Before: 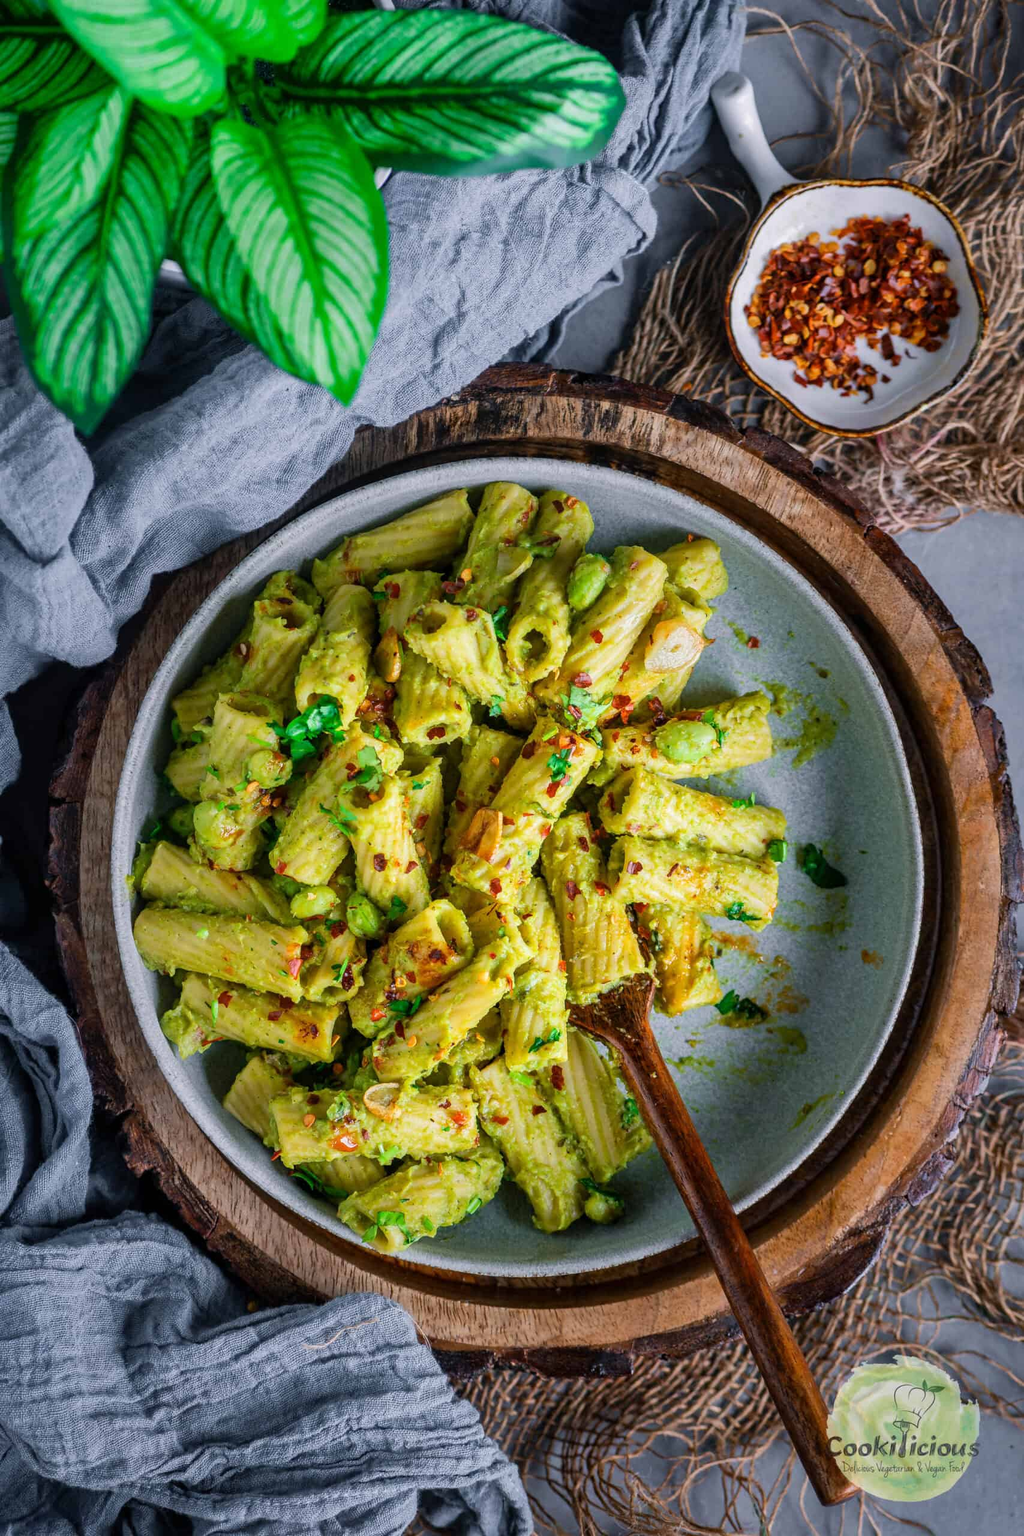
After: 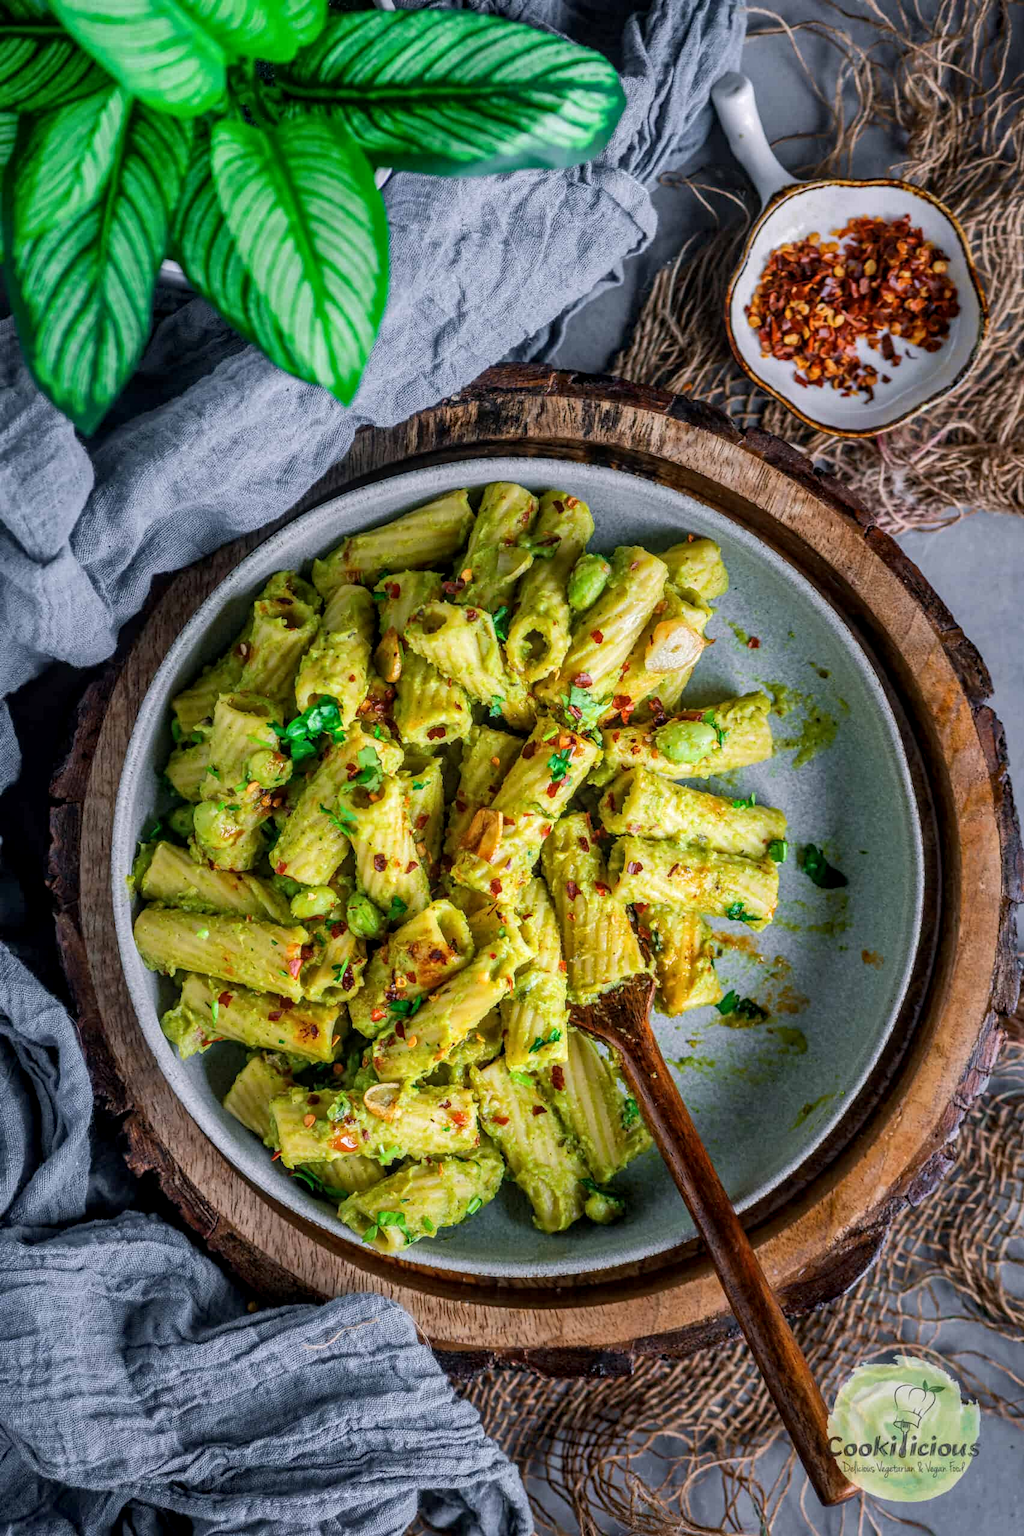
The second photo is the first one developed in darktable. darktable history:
local contrast: on, module defaults
tone equalizer: edges refinement/feathering 500, mask exposure compensation -1.57 EV, preserve details no
exposure: compensate highlight preservation false
